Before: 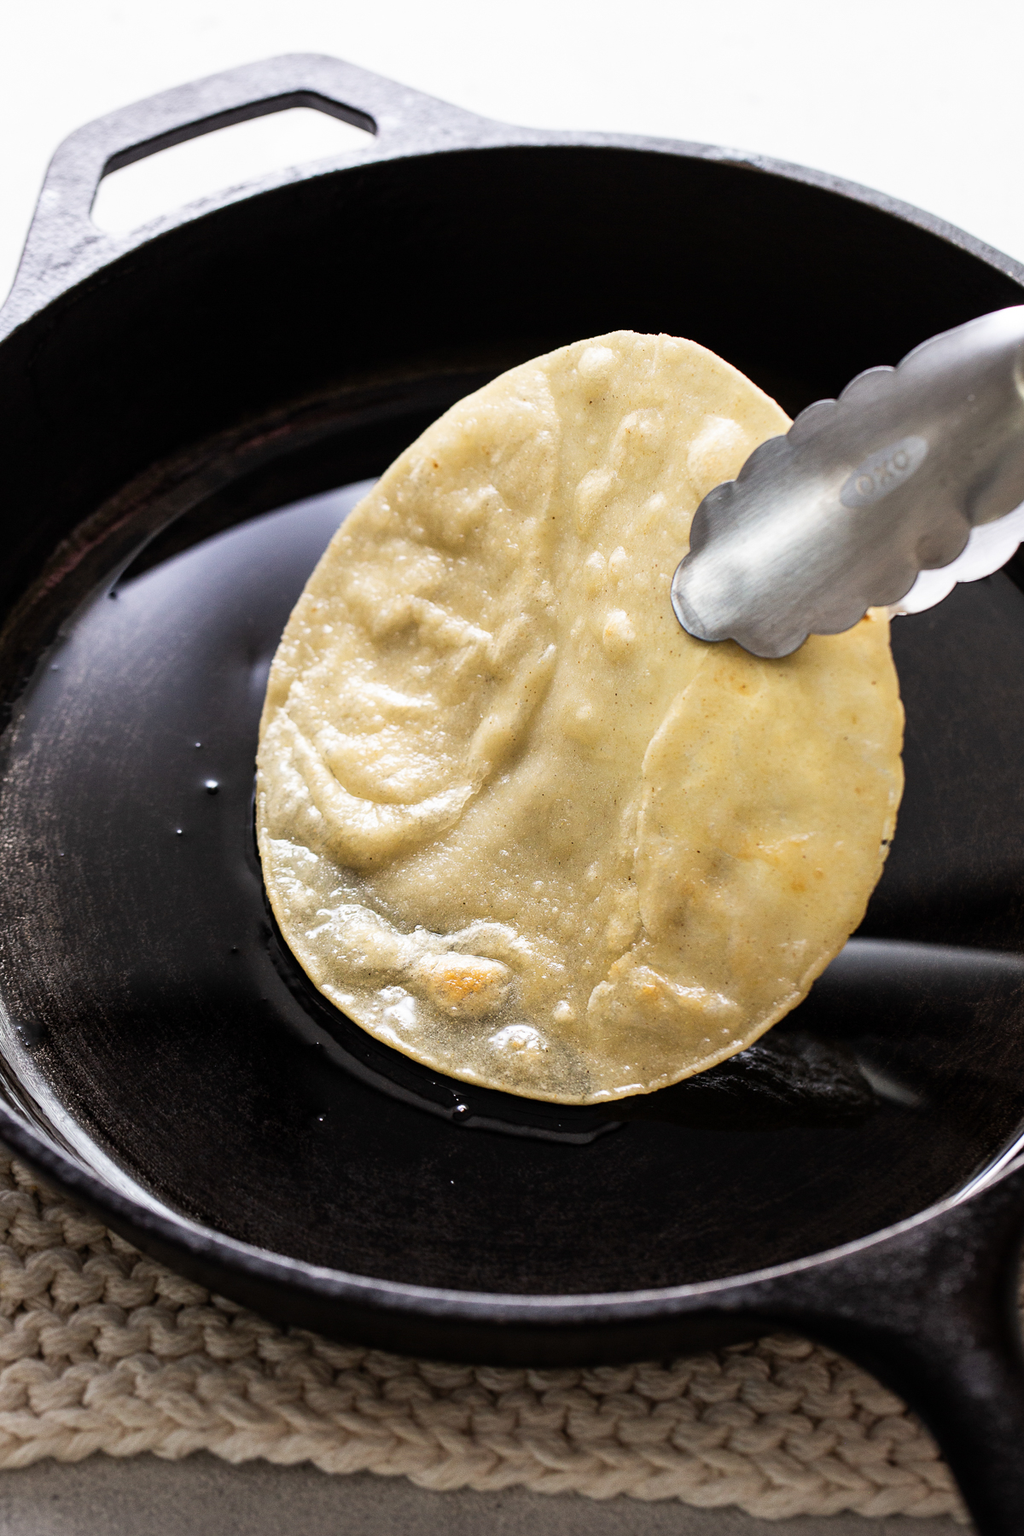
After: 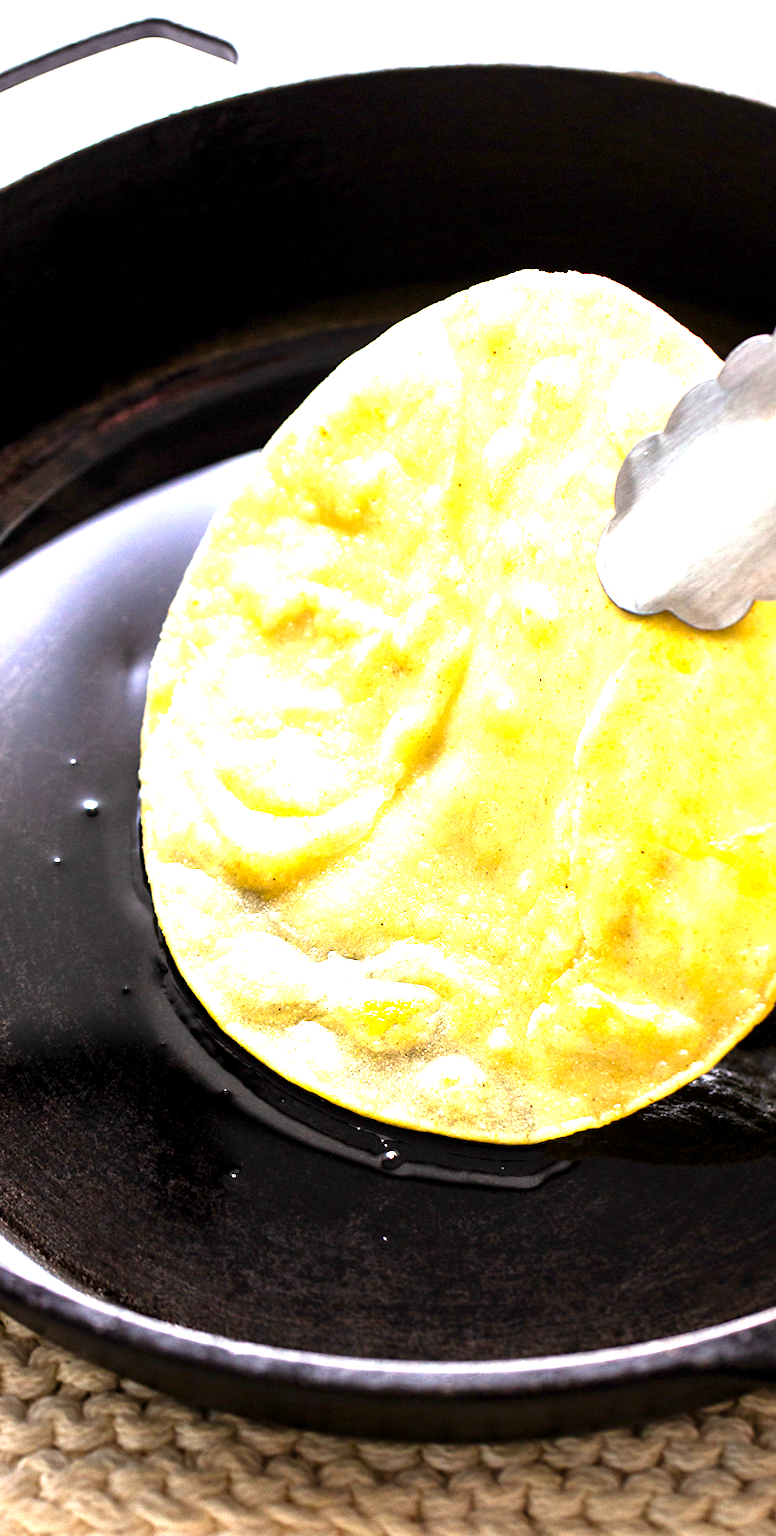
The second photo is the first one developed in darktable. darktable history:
rotate and perspective: rotation -3°, crop left 0.031, crop right 0.968, crop top 0.07, crop bottom 0.93
crop and rotate: left 13.342%, right 19.991%
color balance rgb: perceptual saturation grading › global saturation 30%, global vibrance 20%
exposure: black level correction 0.001, exposure 1.735 EV, compensate highlight preservation false
